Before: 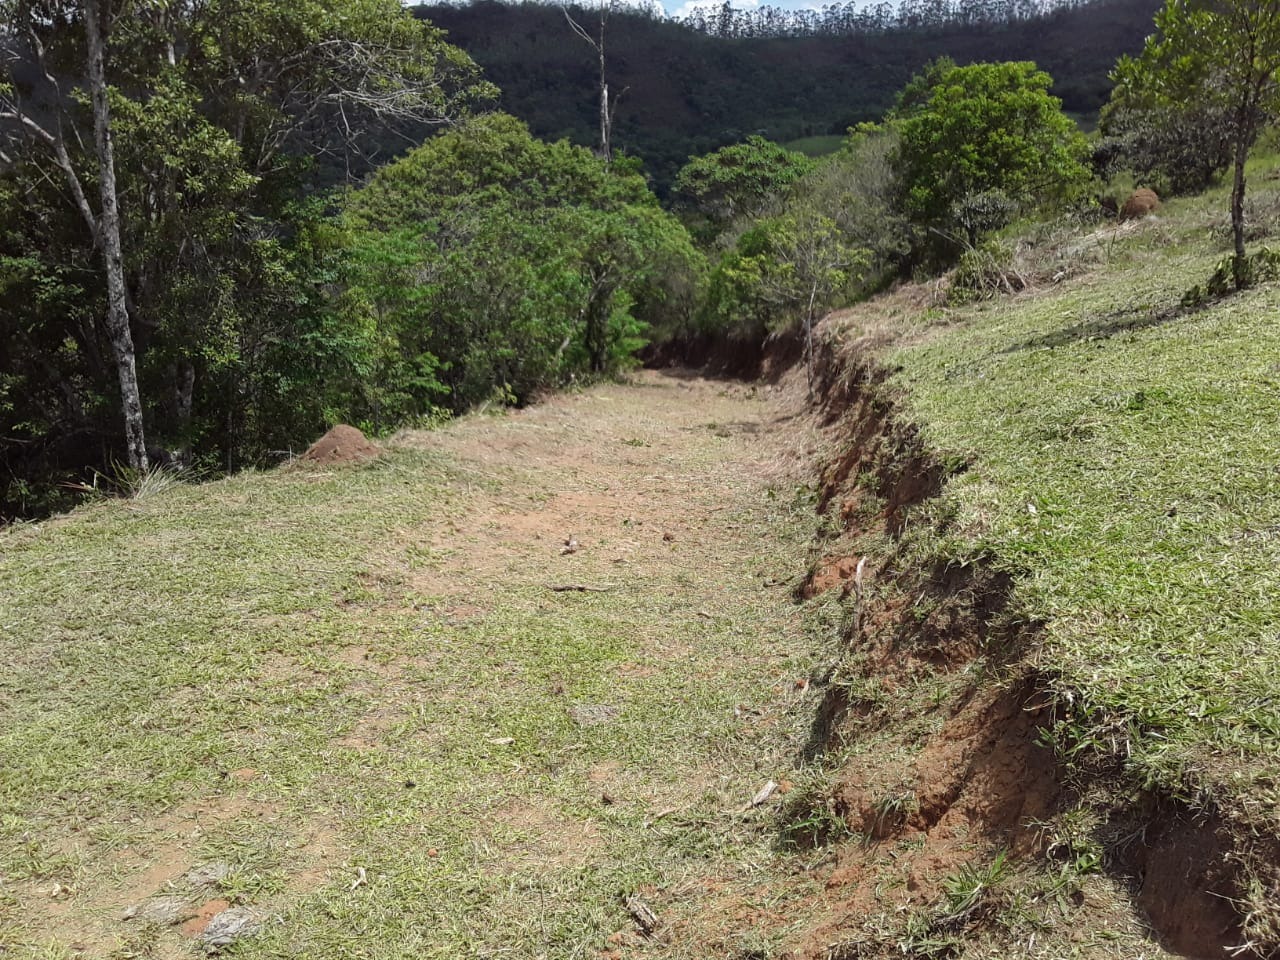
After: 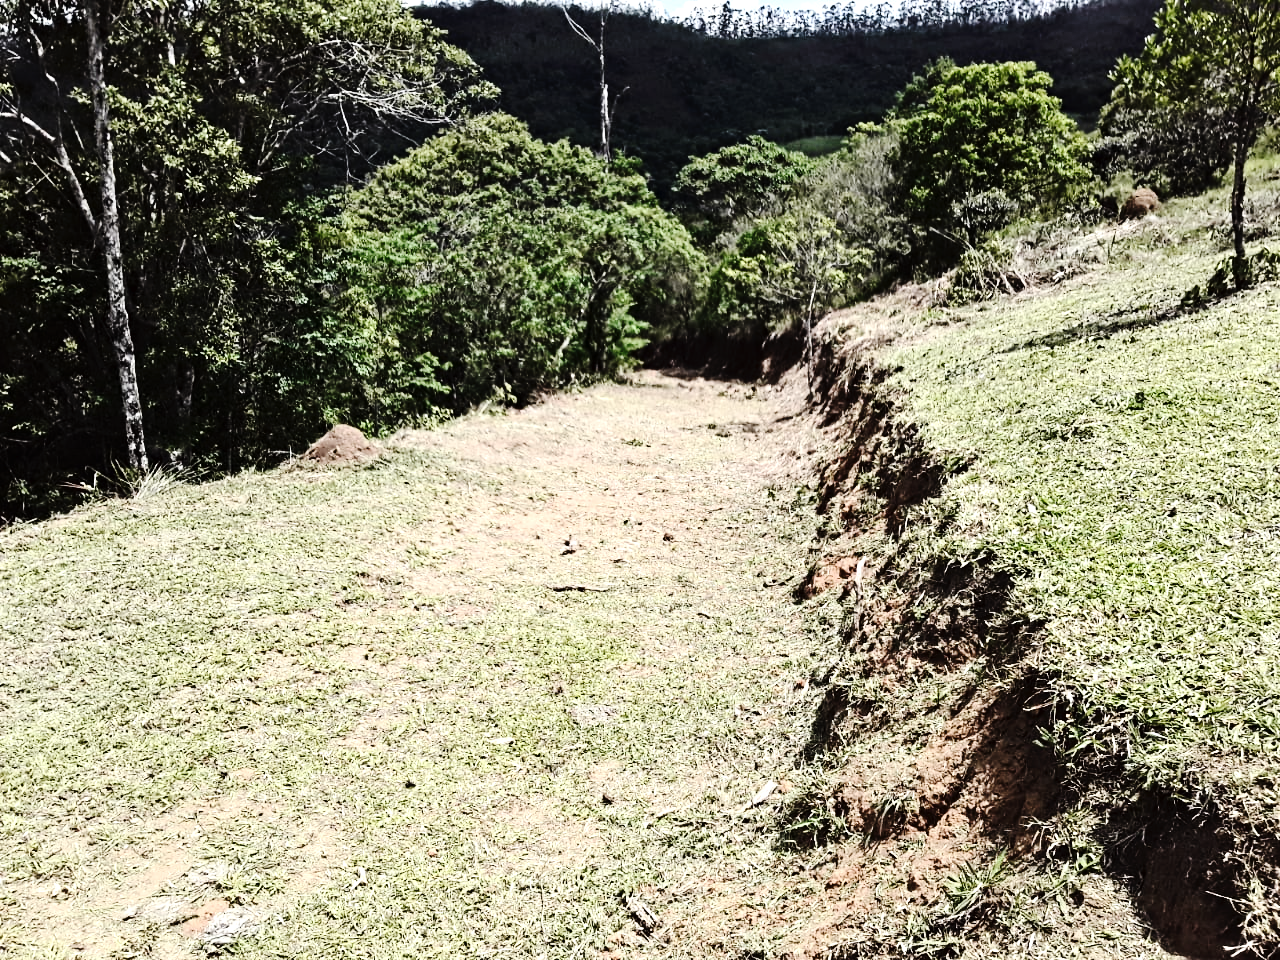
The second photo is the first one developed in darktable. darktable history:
tone curve: curves: ch0 [(0, 0) (0.003, 0.007) (0.011, 0.009) (0.025, 0.014) (0.044, 0.022) (0.069, 0.029) (0.1, 0.037) (0.136, 0.052) (0.177, 0.083) (0.224, 0.121) (0.277, 0.177) (0.335, 0.258) (0.399, 0.351) (0.468, 0.454) (0.543, 0.557) (0.623, 0.654) (0.709, 0.744) (0.801, 0.825) (0.898, 0.909) (1, 1)], preserve colors none
contrast brightness saturation: contrast 0.254, saturation -0.305
exposure: black level correction 0, exposure 0.699 EV, compensate exposure bias true, compensate highlight preservation false
contrast equalizer: y [[0.5, 0.501, 0.525, 0.597, 0.58, 0.514], [0.5 ×6], [0.5 ×6], [0 ×6], [0 ×6]]
